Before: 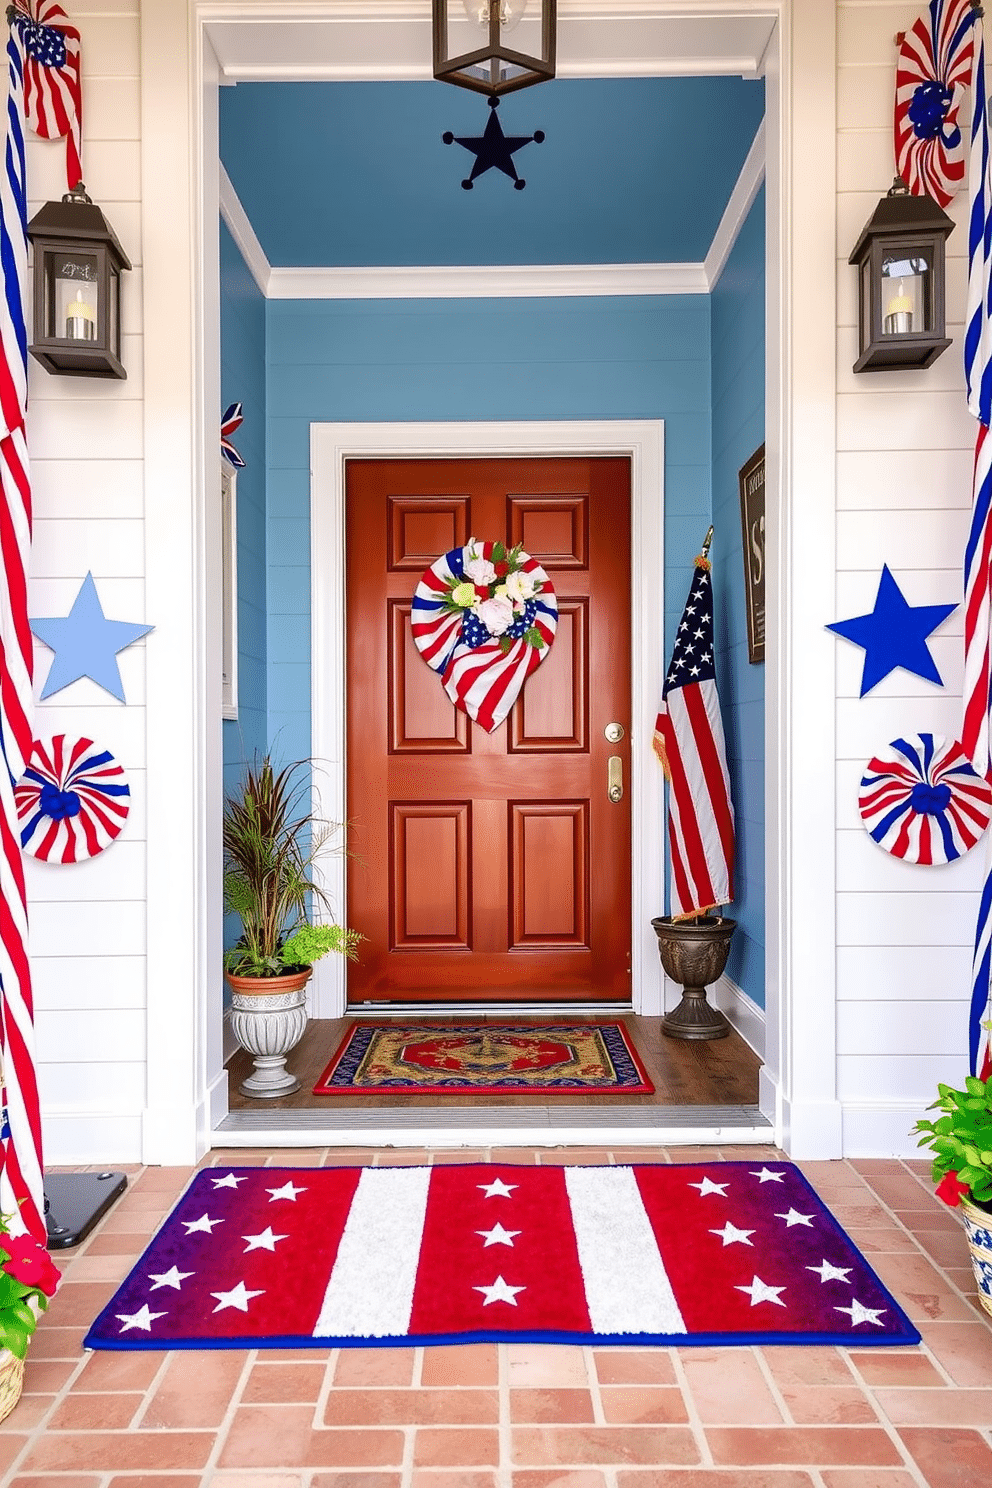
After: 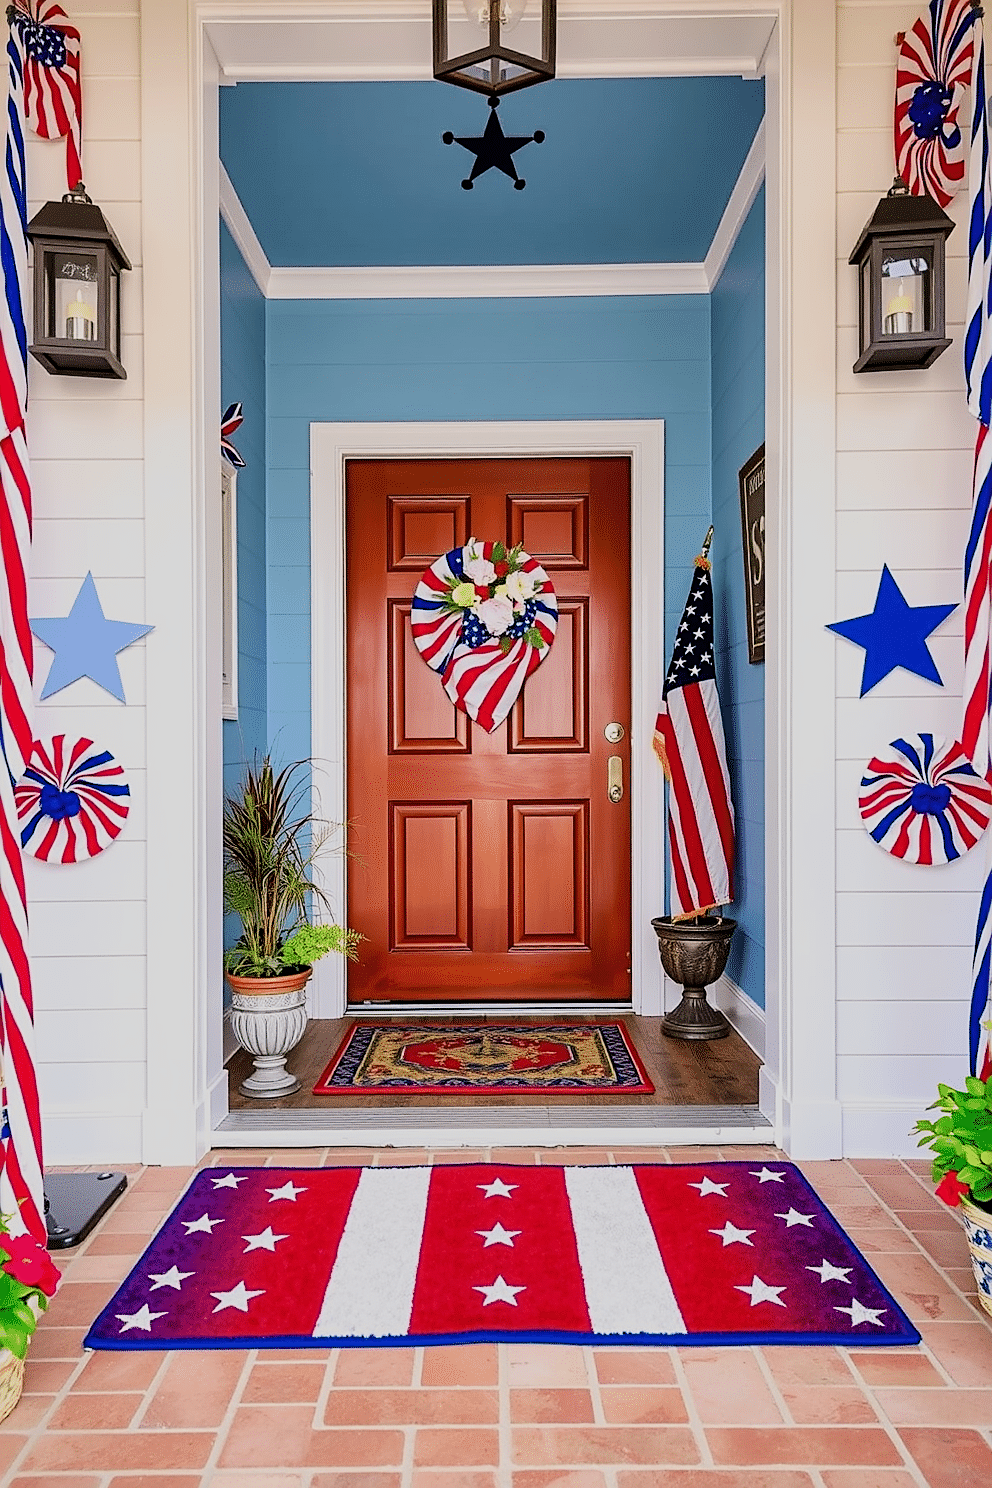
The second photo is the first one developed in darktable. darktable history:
sharpen: on, module defaults
exposure: compensate highlight preservation false
filmic rgb: black relative exposure -7.65 EV, white relative exposure 4.56 EV, hardness 3.61, contrast 1.061, color science v6 (2022)
